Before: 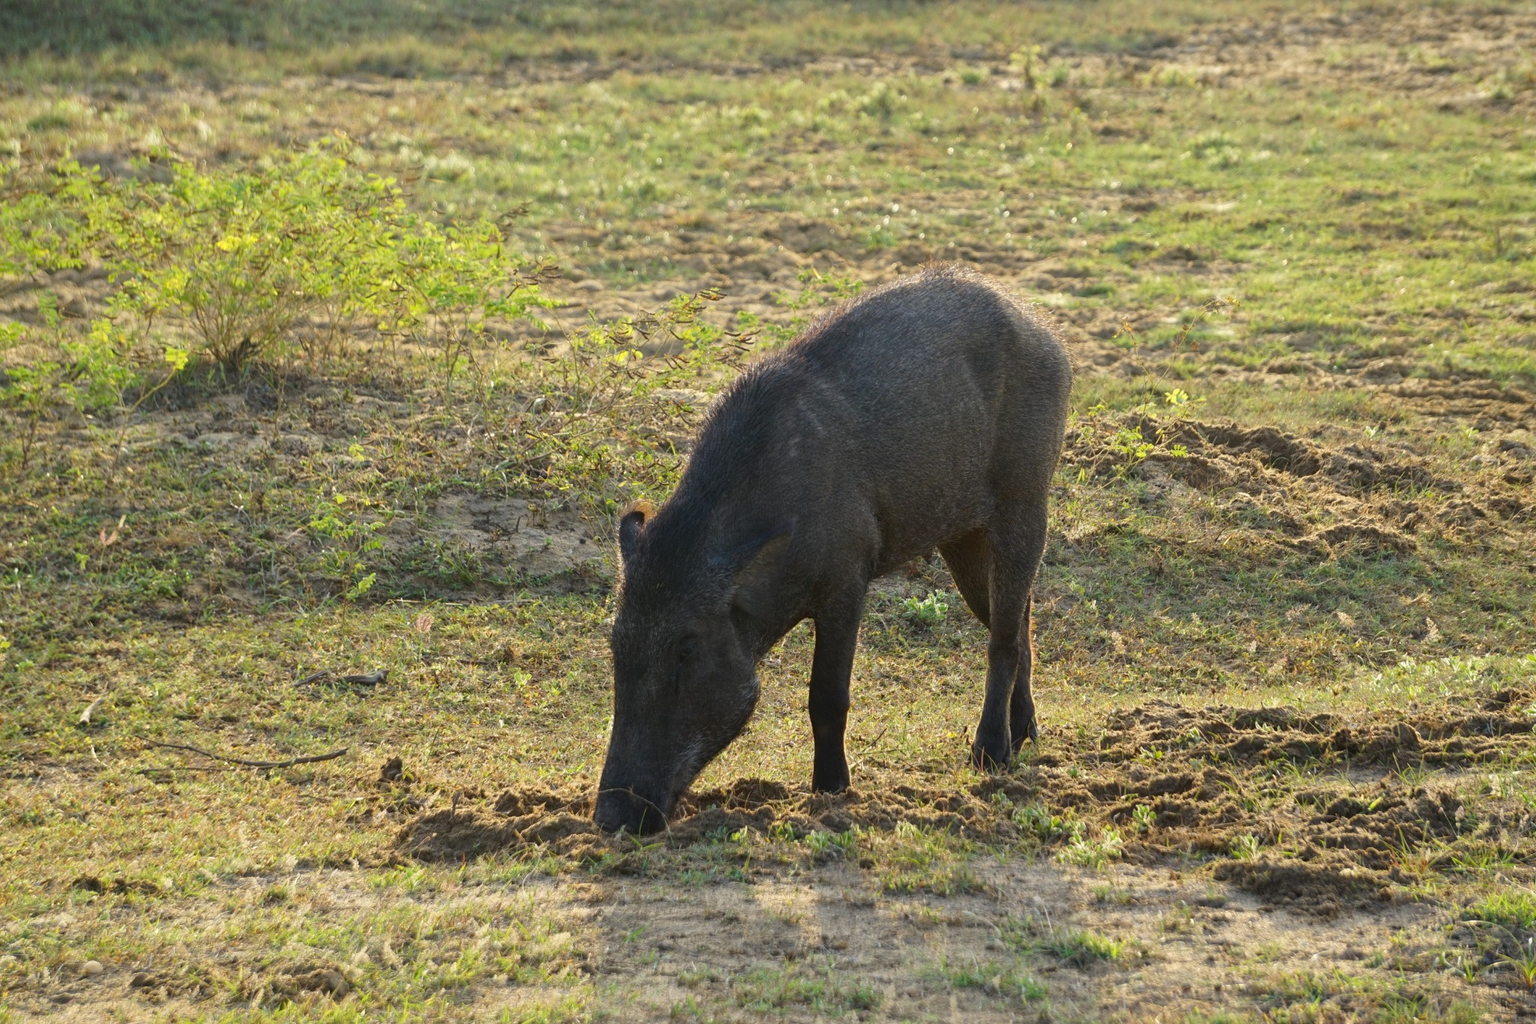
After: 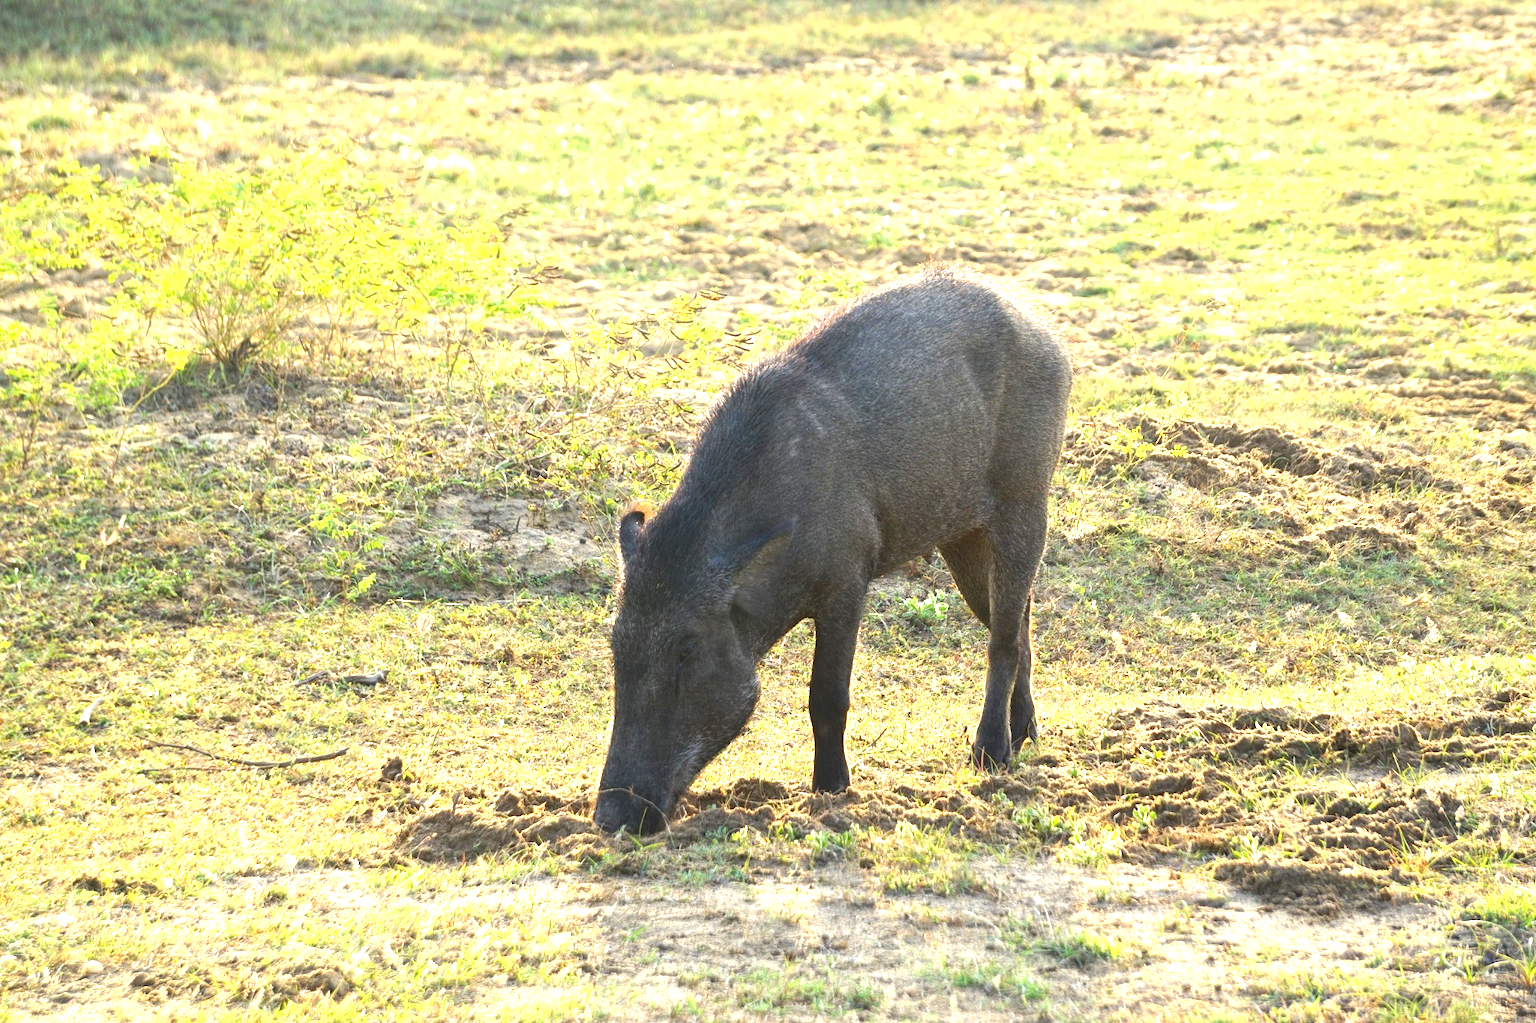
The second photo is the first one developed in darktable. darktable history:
exposure: black level correction 0, exposure 1.516 EV, compensate exposure bias true, compensate highlight preservation false
